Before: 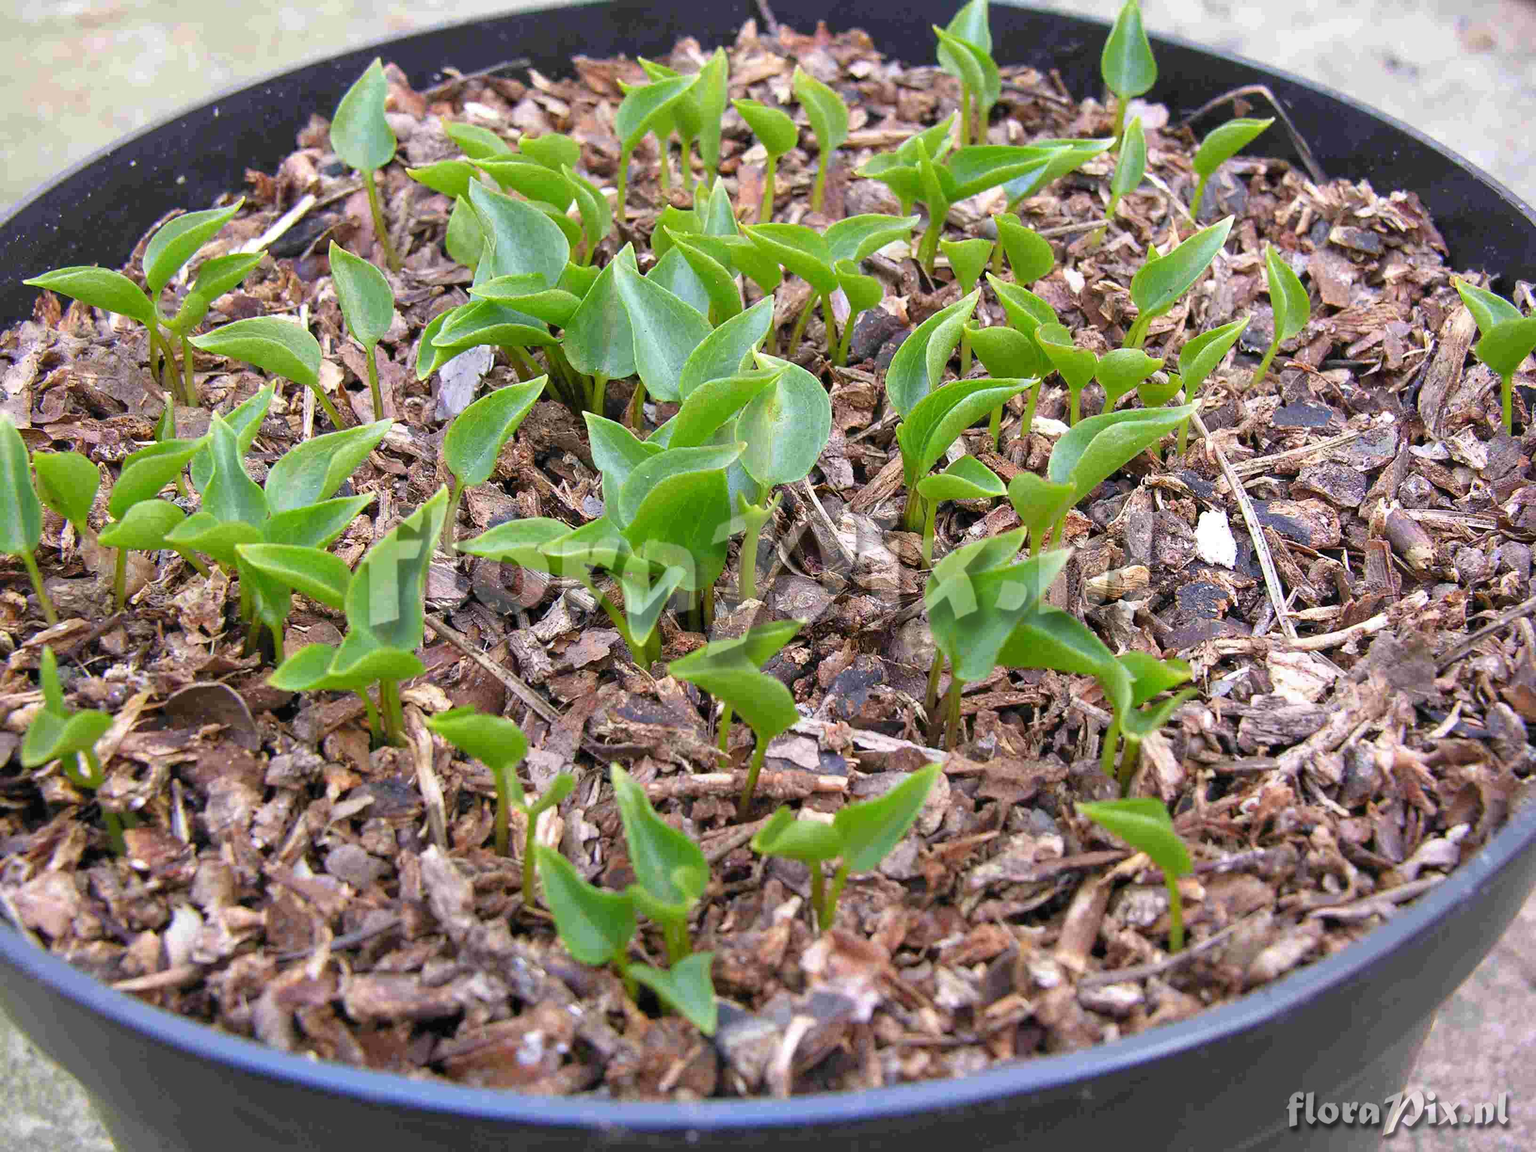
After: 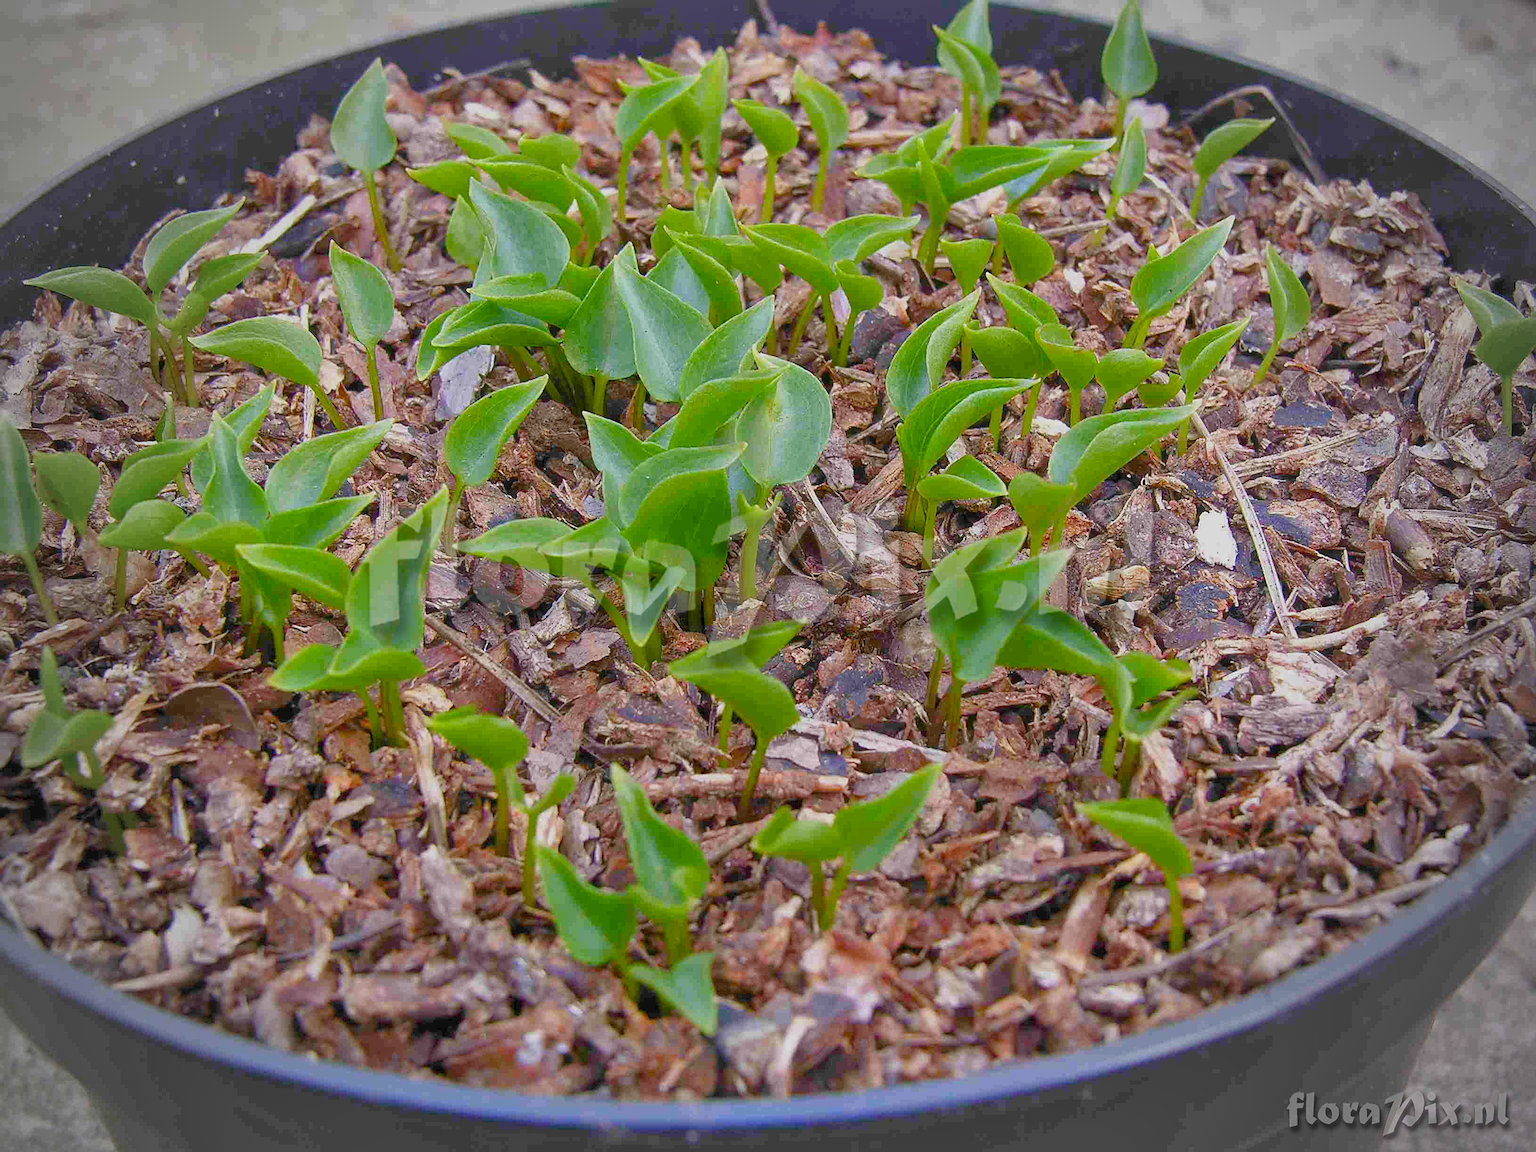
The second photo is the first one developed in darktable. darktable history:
haze removal: strength -0.05
tone equalizer: -8 EV 0.25 EV, -7 EV 0.417 EV, -6 EV 0.417 EV, -5 EV 0.25 EV, -3 EV -0.25 EV, -2 EV -0.417 EV, -1 EV -0.417 EV, +0 EV -0.25 EV, edges refinement/feathering 500, mask exposure compensation -1.57 EV, preserve details guided filter
vignetting: fall-off start 67.15%, brightness -0.442, saturation -0.691, width/height ratio 1.011, unbound false
shadows and highlights: on, module defaults
color balance rgb: perceptual saturation grading › global saturation 20%, perceptual saturation grading › highlights -25%, perceptual saturation grading › shadows 50%
sharpen: on, module defaults
